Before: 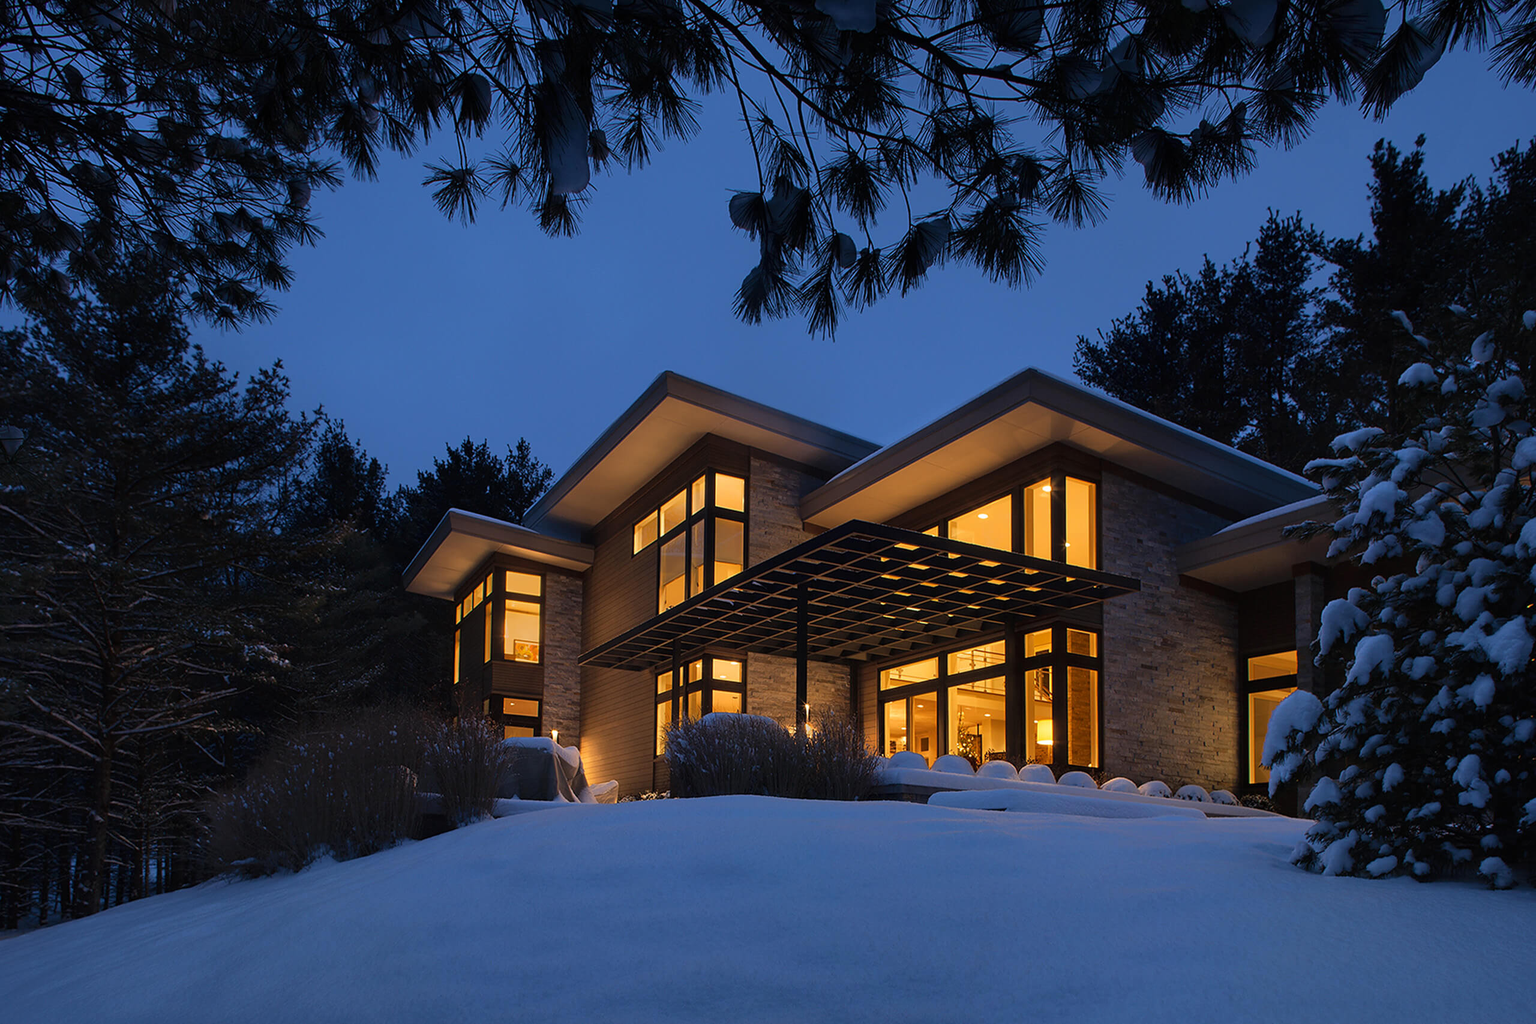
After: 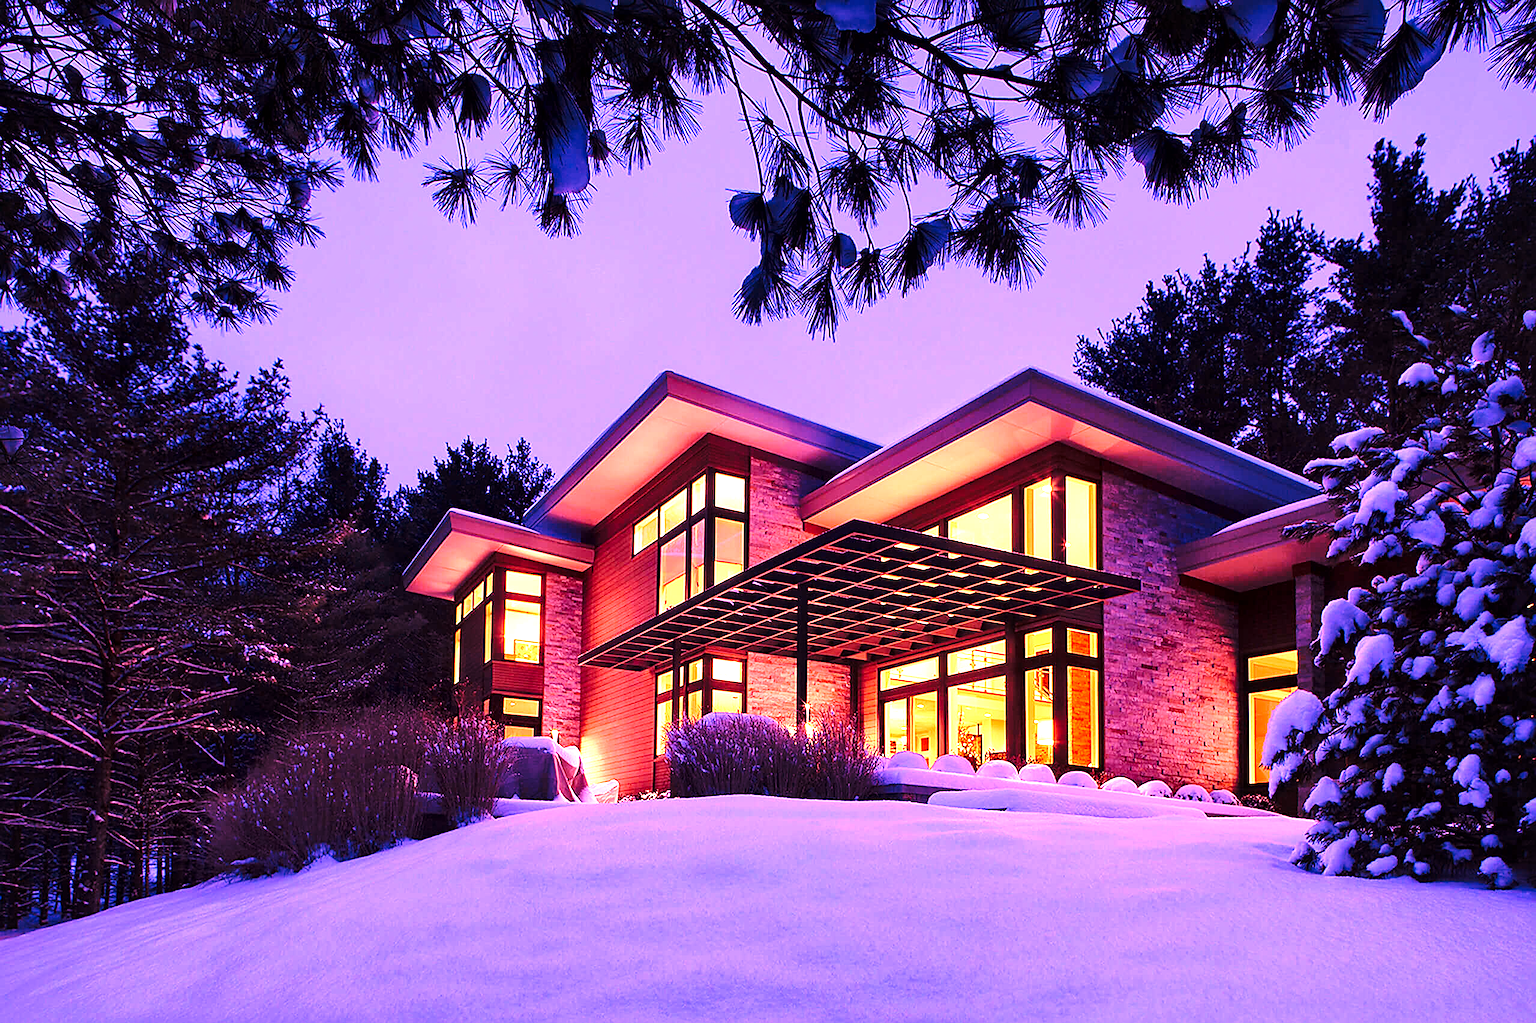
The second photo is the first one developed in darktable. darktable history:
sharpen: on, module defaults
base curve: curves: ch0 [(0, 0) (0.028, 0.03) (0.121, 0.232) (0.46, 0.748) (0.859, 0.968) (1, 1)], preserve colors none
levels: levels [0, 0.43, 0.859]
local contrast: mode bilateral grid, contrast 20, coarseness 50, detail 148%, midtone range 0.2
white balance: red 2.04, blue 1.706
